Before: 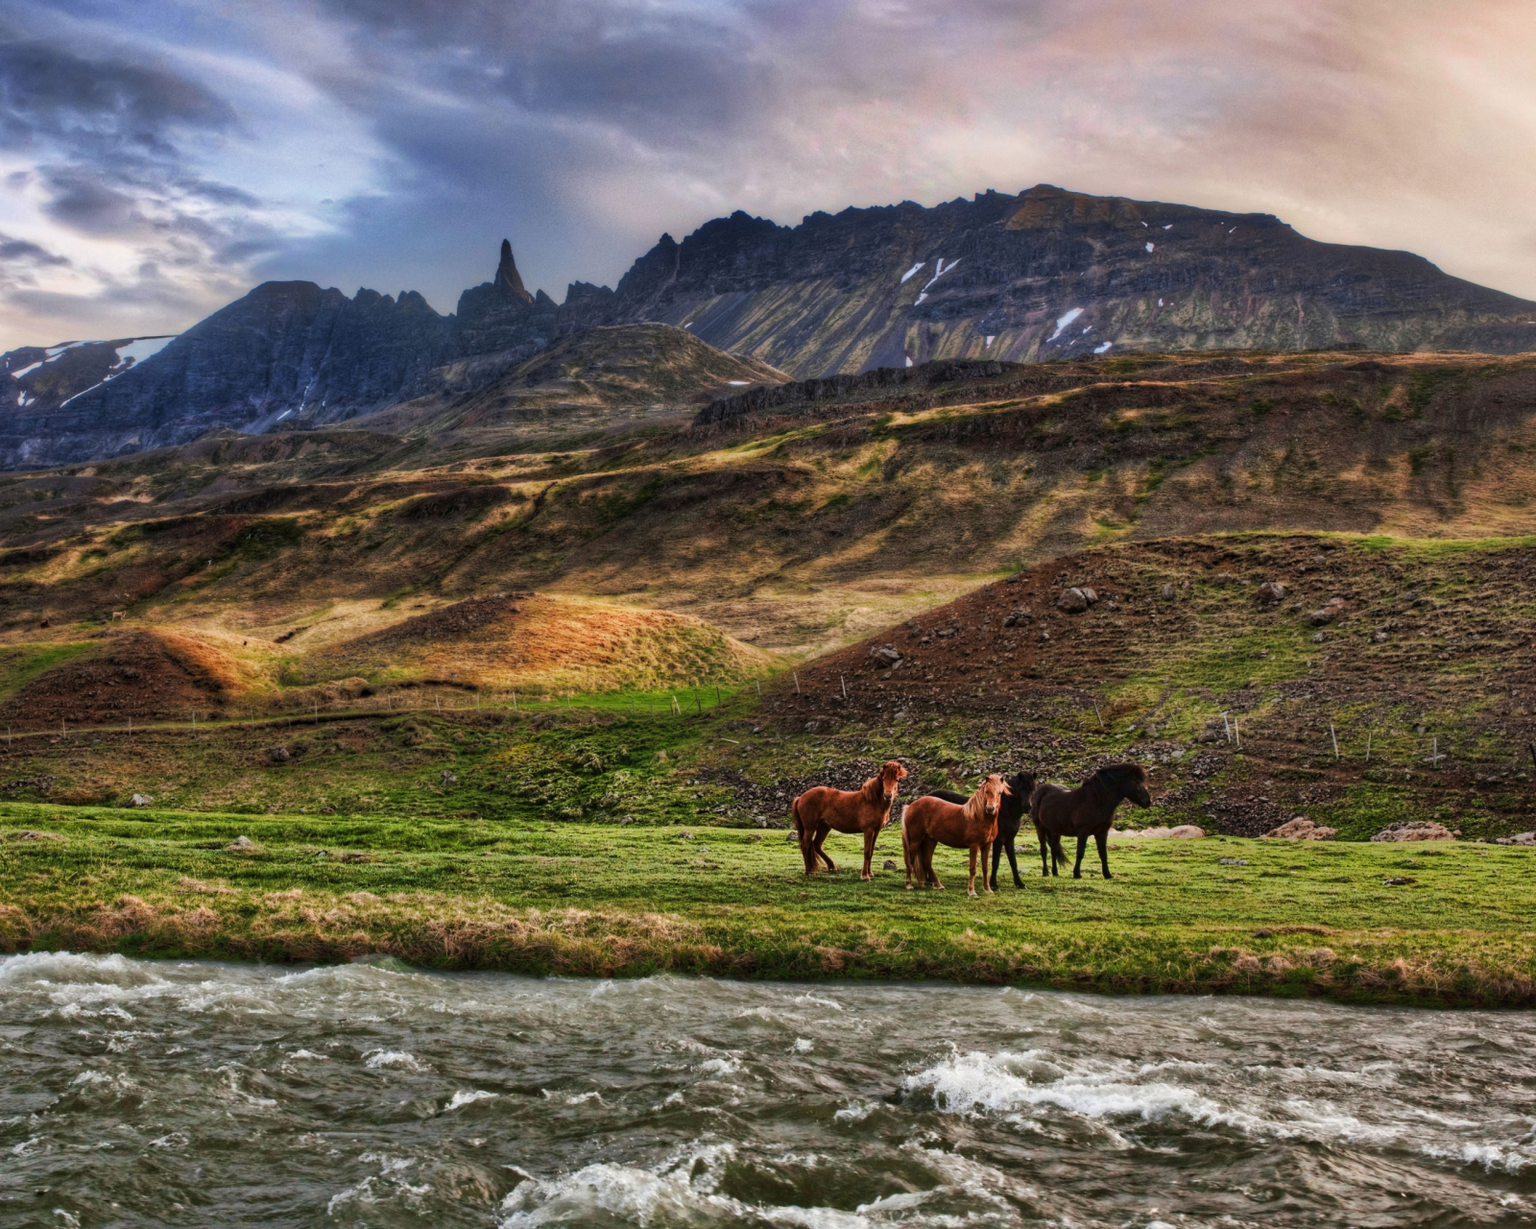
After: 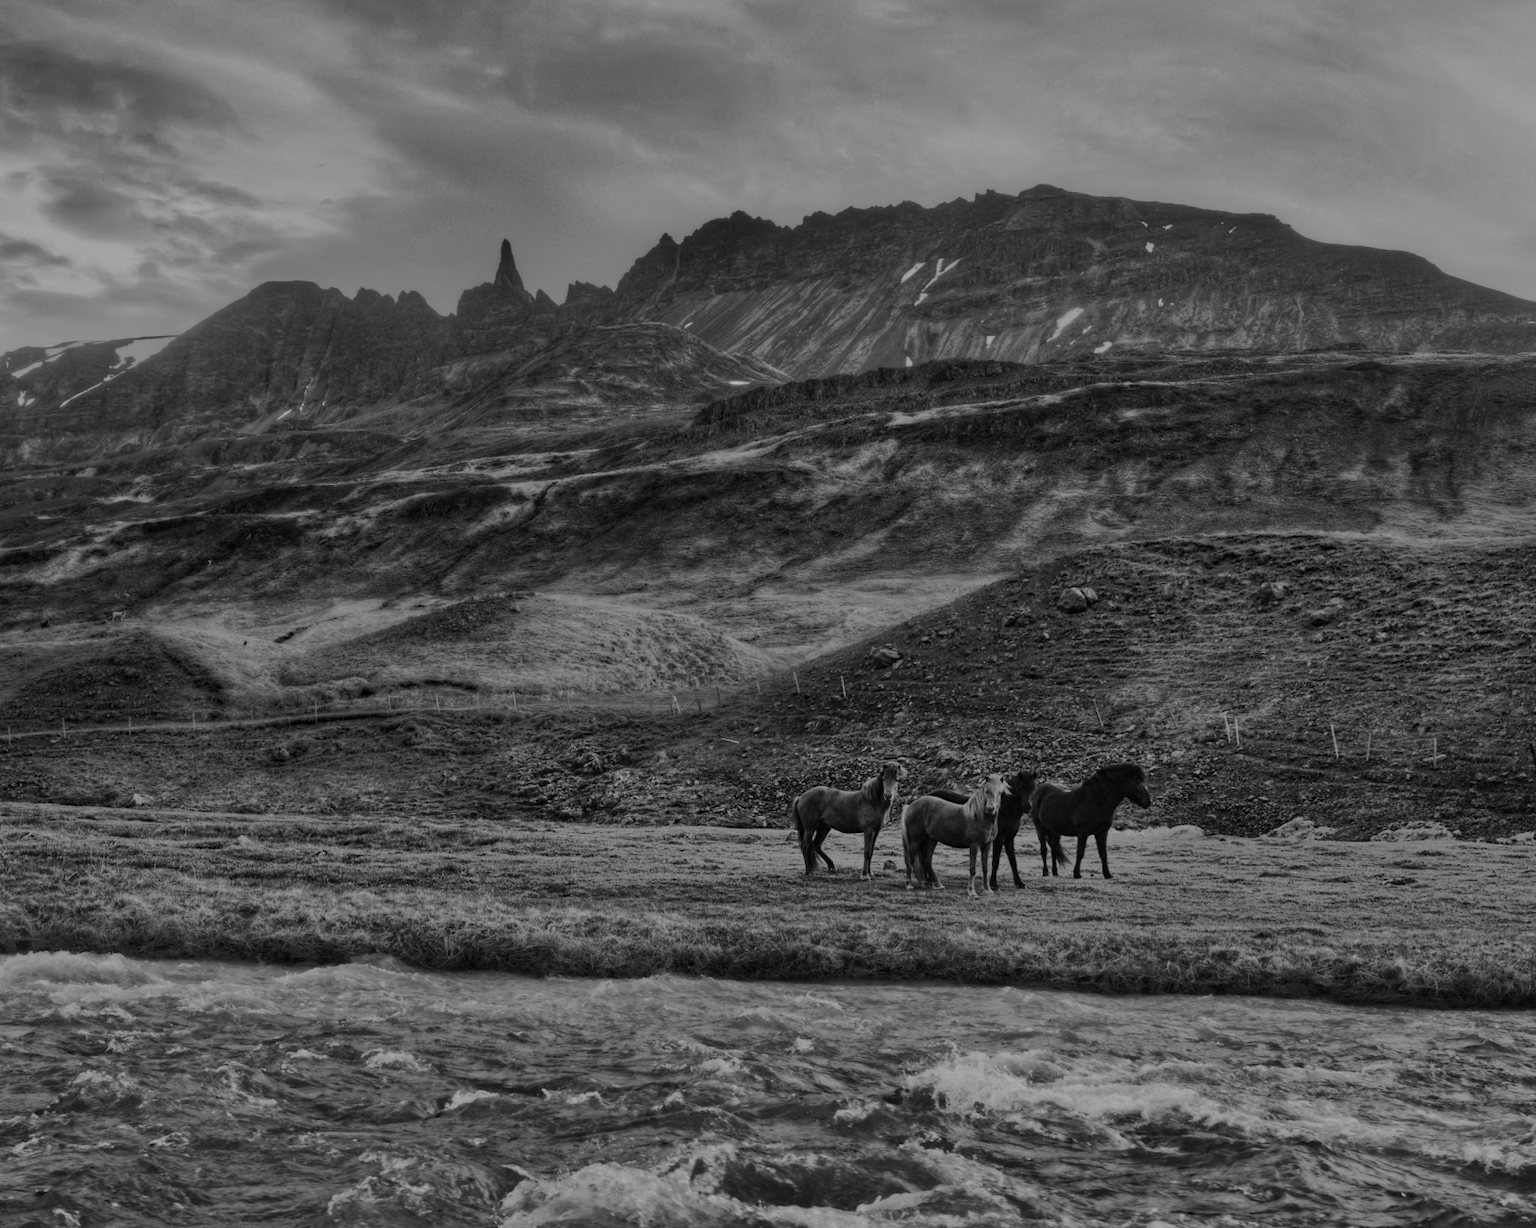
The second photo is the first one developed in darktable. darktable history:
base curve: curves: ch0 [(0, 0) (0.303, 0.277) (1, 1)], preserve colors none
color calibration: output gray [0.267, 0.423, 0.261, 0], x 0.37, y 0.382, temperature 4319.4 K
tone equalizer: -8 EV -0.02 EV, -7 EV 0.023 EV, -6 EV -0.008 EV, -5 EV 0.006 EV, -4 EV -0.051 EV, -3 EV -0.24 EV, -2 EV -0.678 EV, -1 EV -1.01 EV, +0 EV -0.954 EV, edges refinement/feathering 500, mask exposure compensation -1.57 EV, preserve details guided filter
